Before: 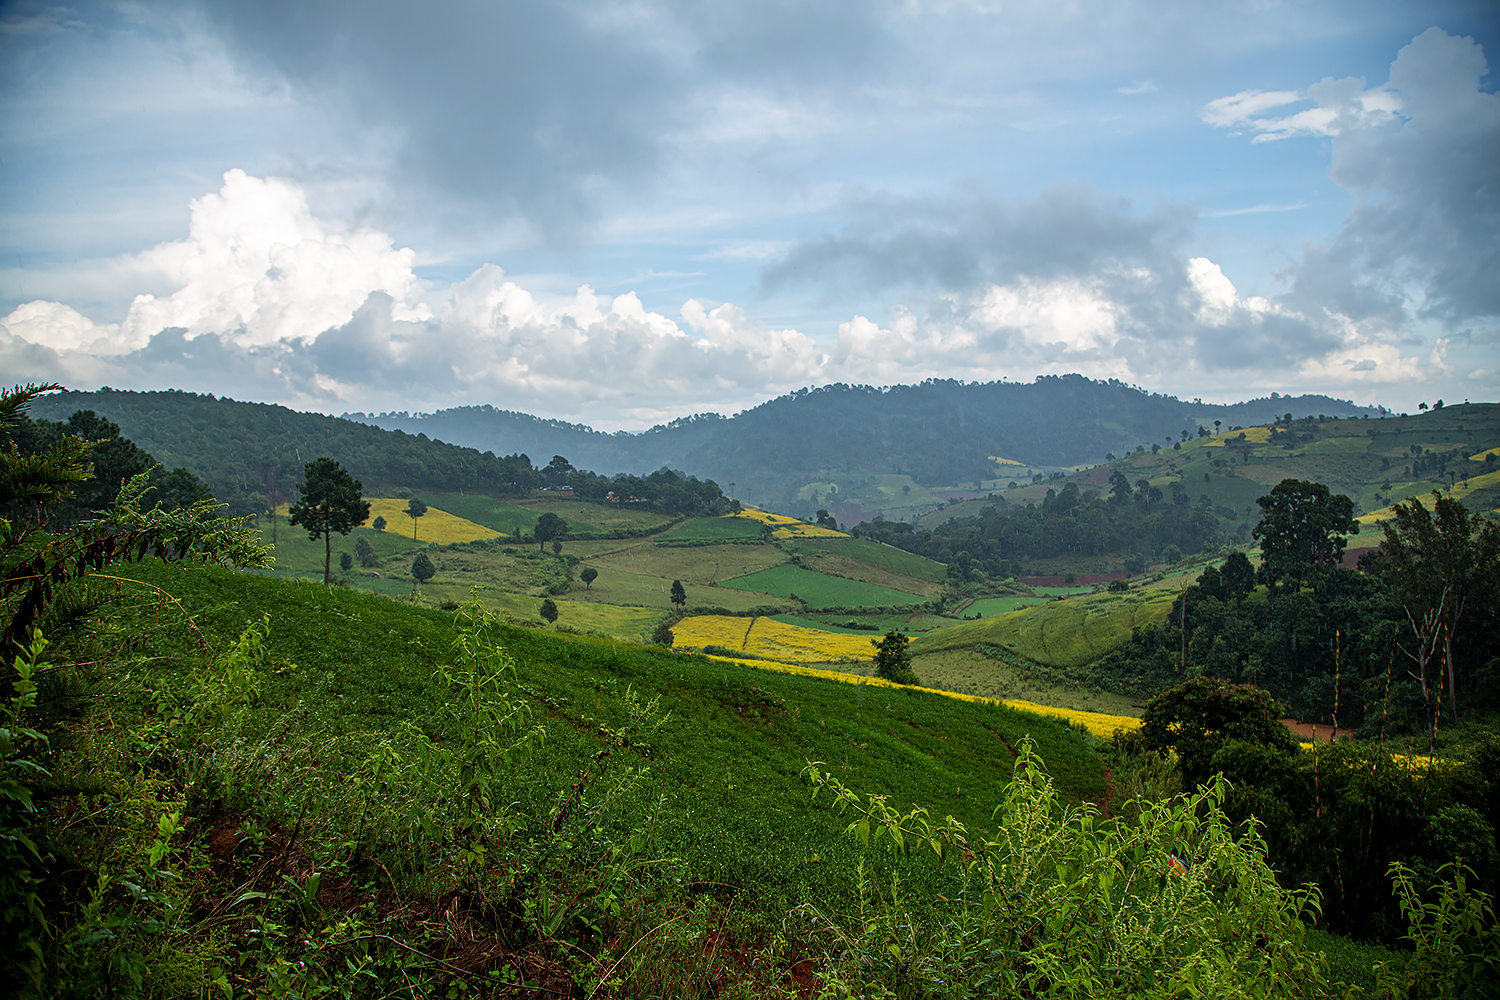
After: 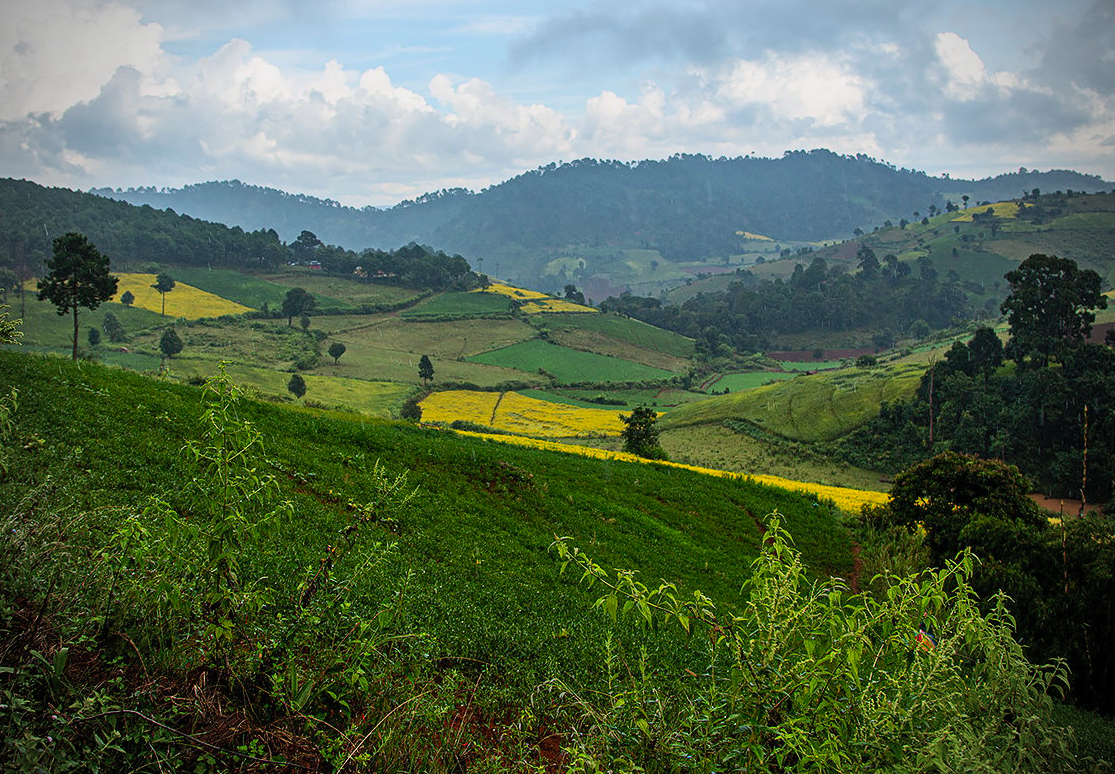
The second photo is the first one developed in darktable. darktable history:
crop: left 16.85%, top 22.502%, right 8.763%
vignetting: brightness -0.706, saturation -0.483
contrast brightness saturation: contrast 0.196, brightness 0.169, saturation 0.229
exposure: exposure -0.429 EV, compensate highlight preservation false
